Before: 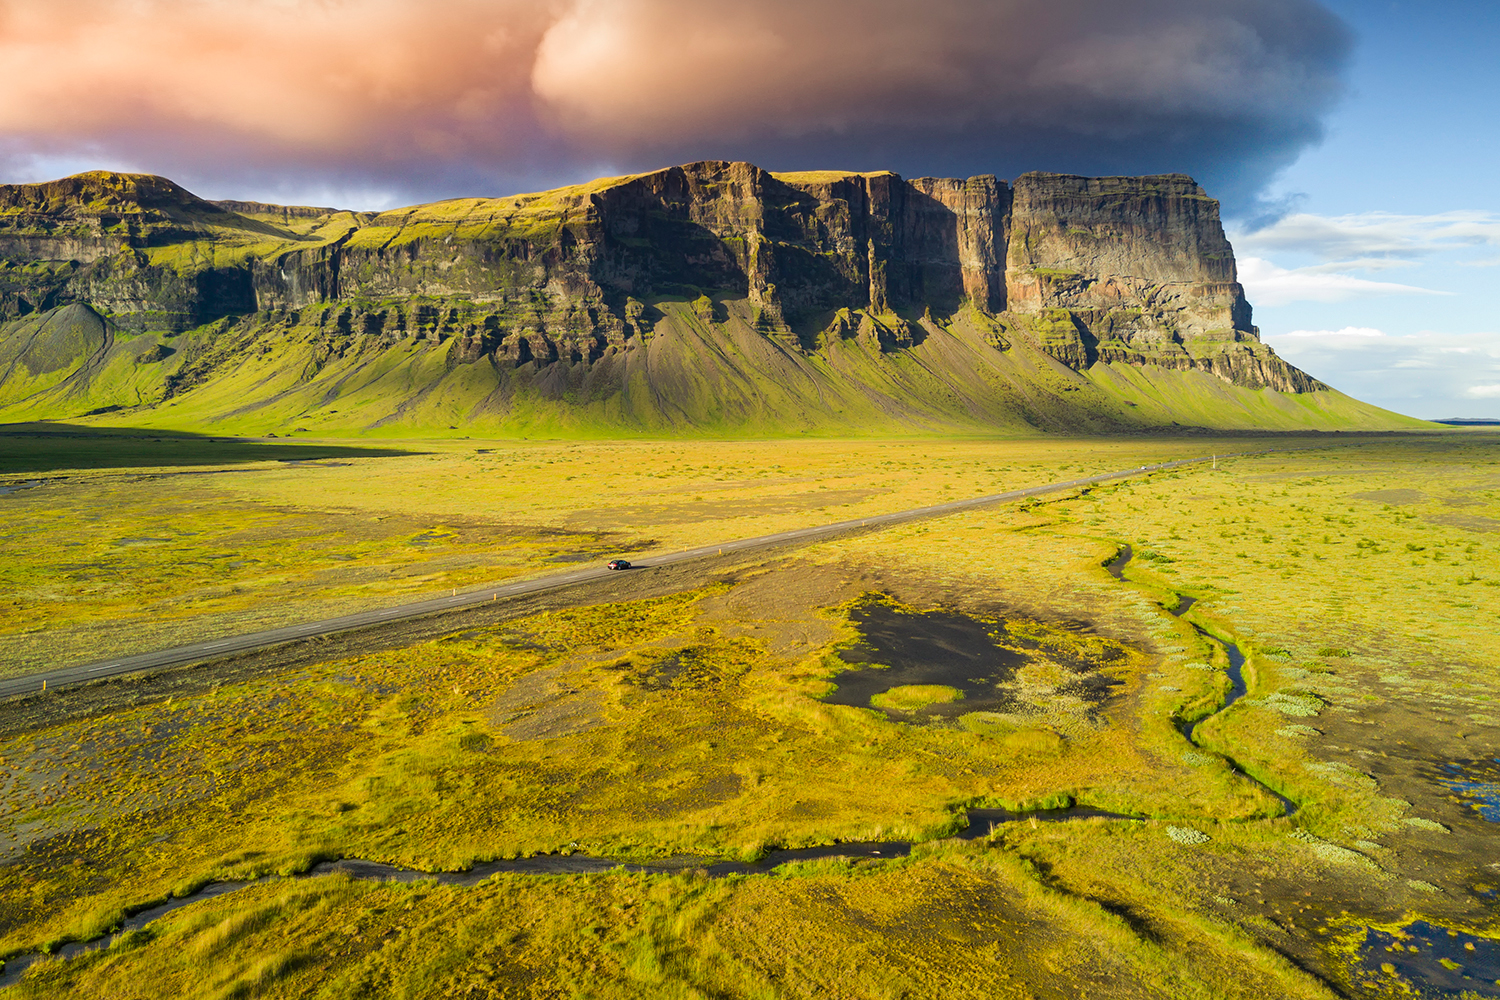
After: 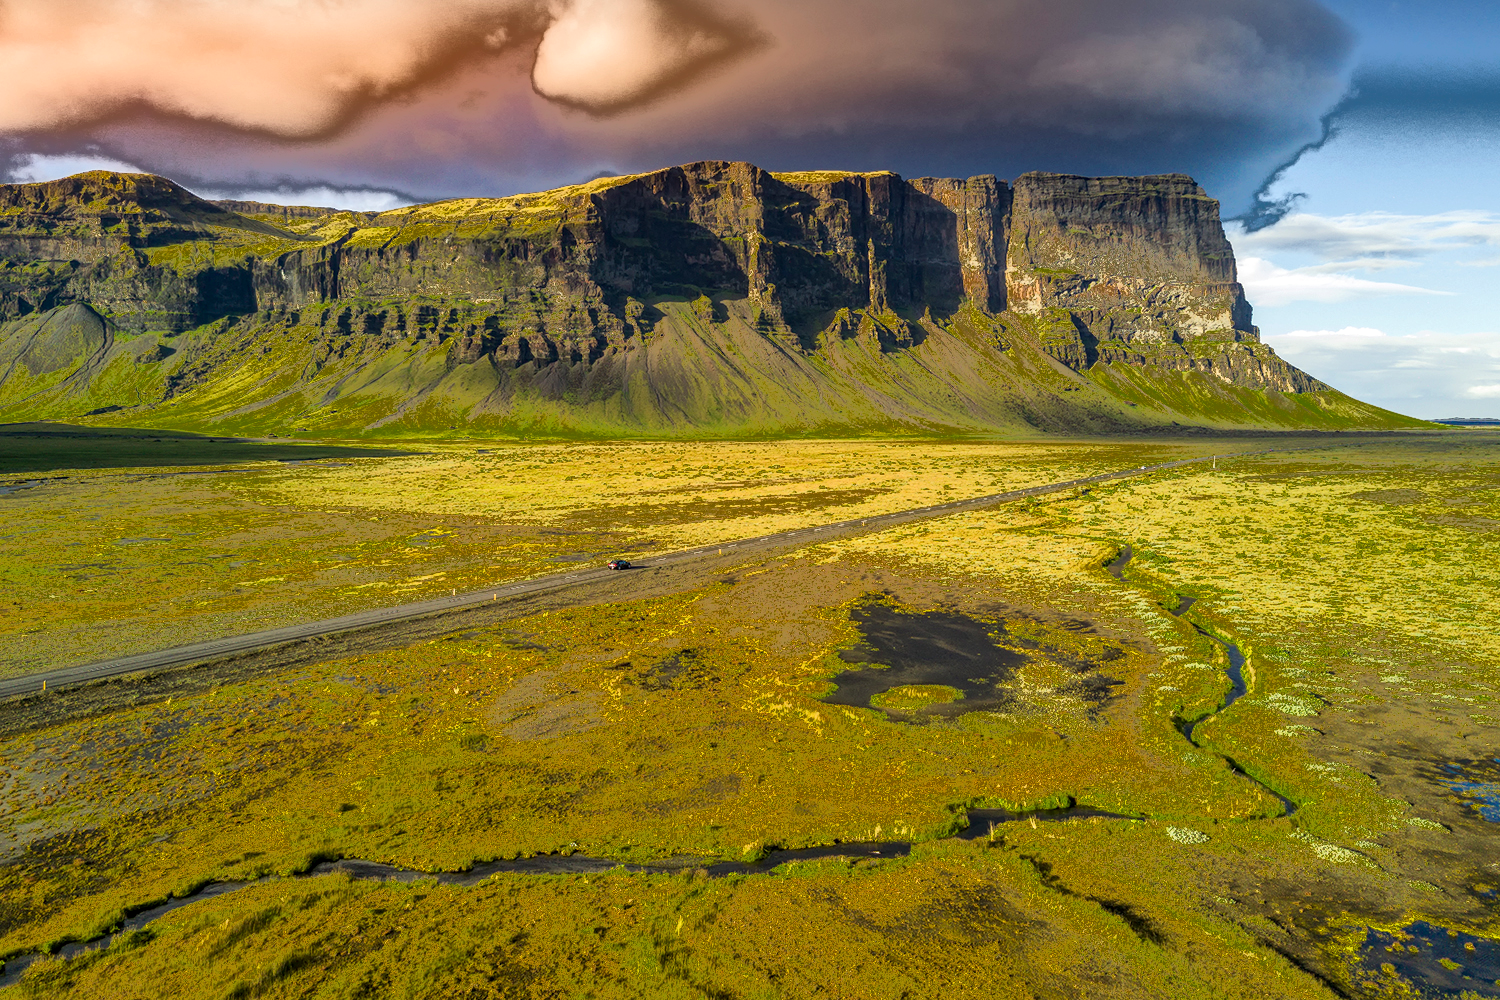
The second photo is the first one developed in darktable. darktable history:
local contrast: on, module defaults
sharpen: radius 2.883, amount 0.868, threshold 47.523
fill light: exposure -0.73 EV, center 0.69, width 2.2
